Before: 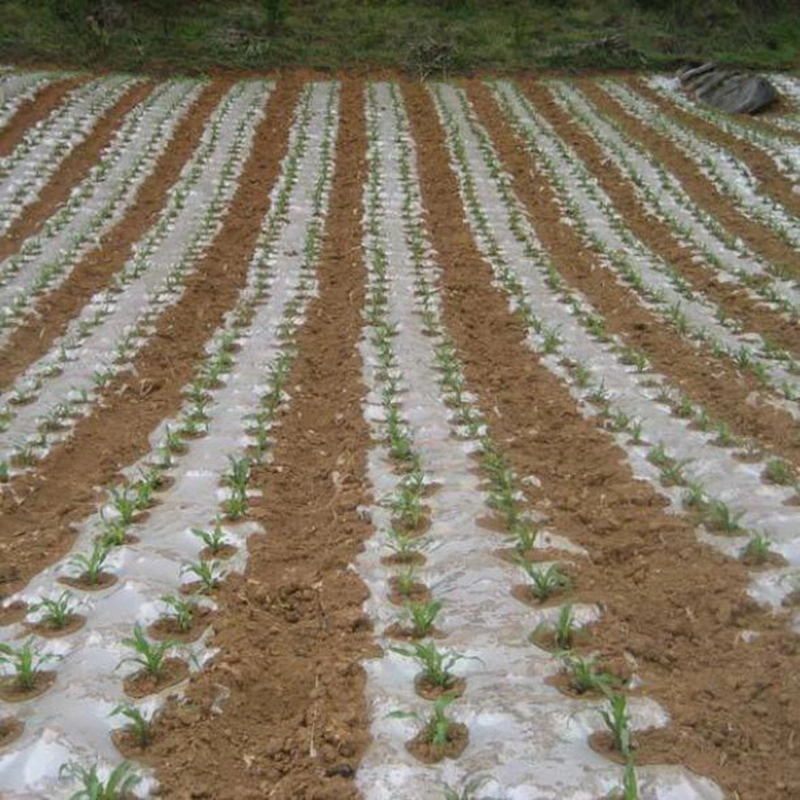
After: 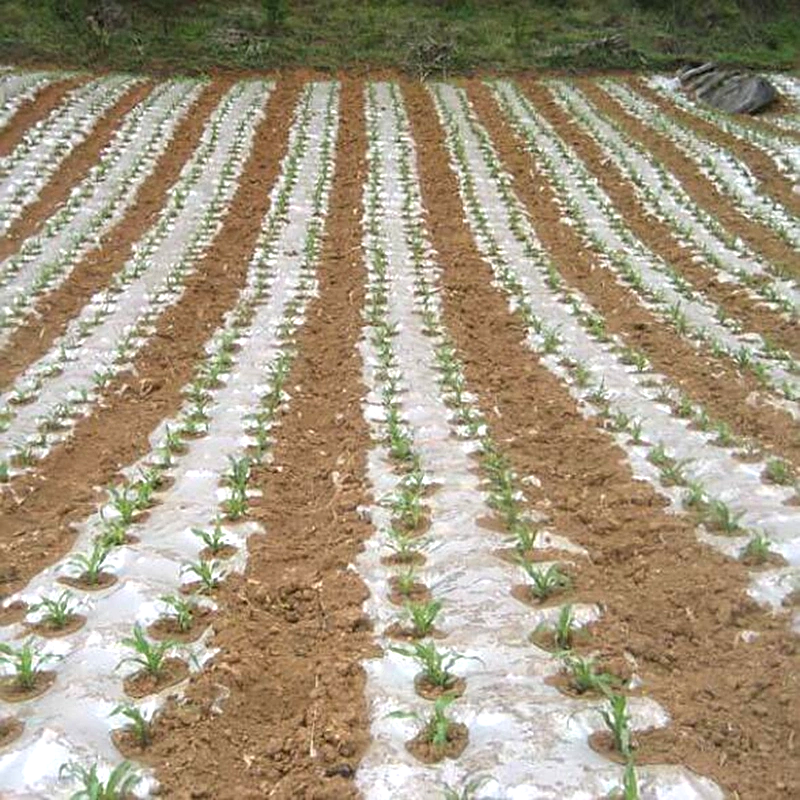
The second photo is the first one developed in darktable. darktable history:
sharpen: on, module defaults
exposure: black level correction 0, exposure 0.702 EV, compensate highlight preservation false
